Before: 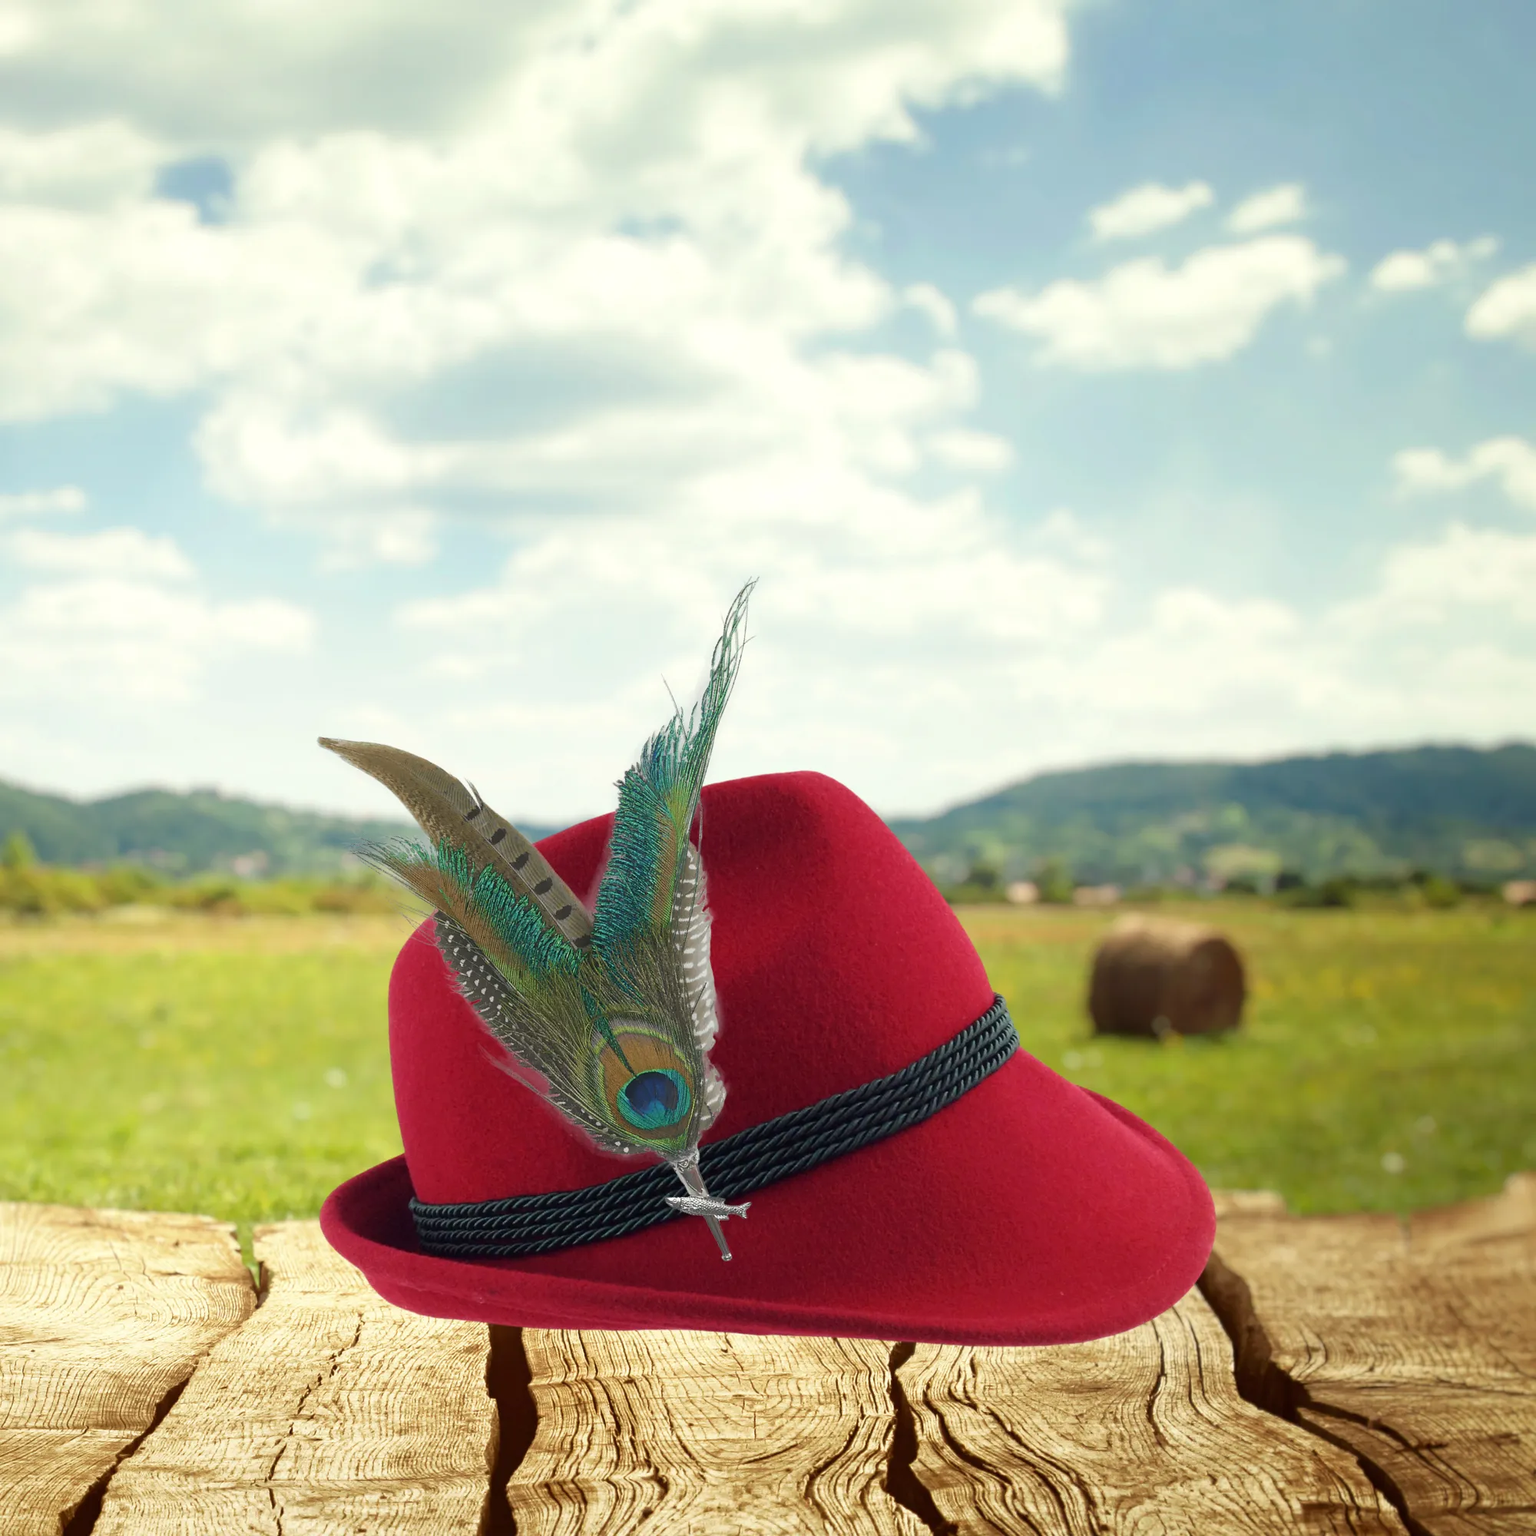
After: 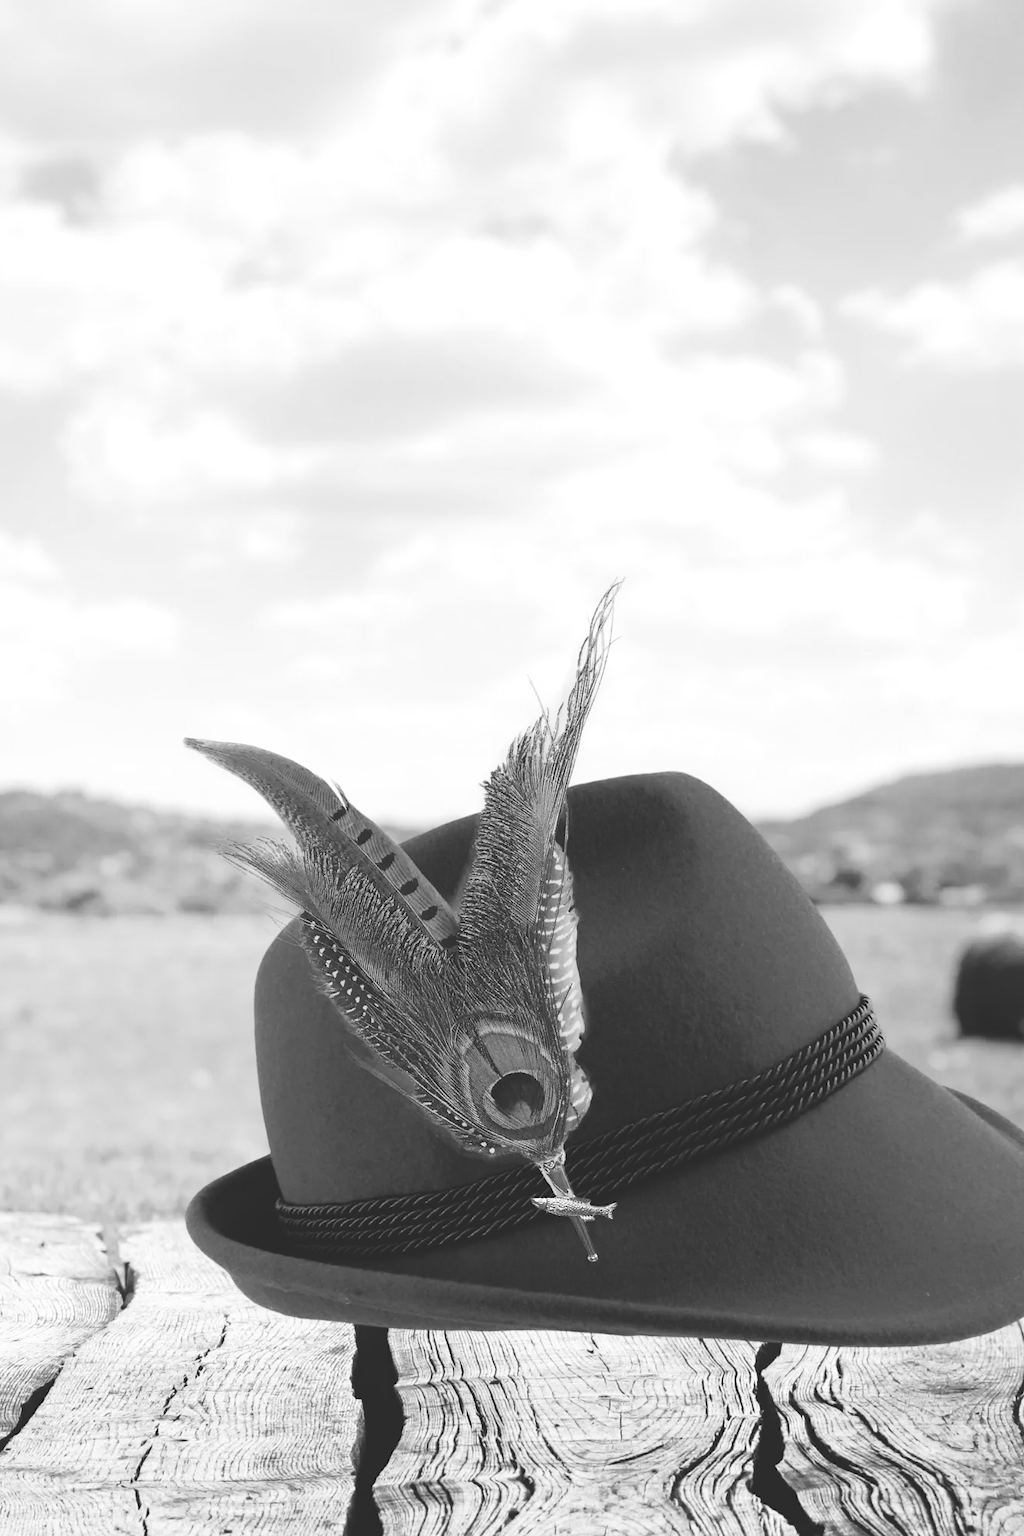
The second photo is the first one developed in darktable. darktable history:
monochrome: on, module defaults
white balance: red 0.948, green 1.02, blue 1.176
tone curve: curves: ch0 [(0, 0) (0.003, 0.172) (0.011, 0.177) (0.025, 0.177) (0.044, 0.177) (0.069, 0.178) (0.1, 0.181) (0.136, 0.19) (0.177, 0.208) (0.224, 0.226) (0.277, 0.274) (0.335, 0.338) (0.399, 0.43) (0.468, 0.535) (0.543, 0.635) (0.623, 0.726) (0.709, 0.815) (0.801, 0.882) (0.898, 0.936) (1, 1)], preserve colors none
crop and rotate: left 8.786%, right 24.548%
